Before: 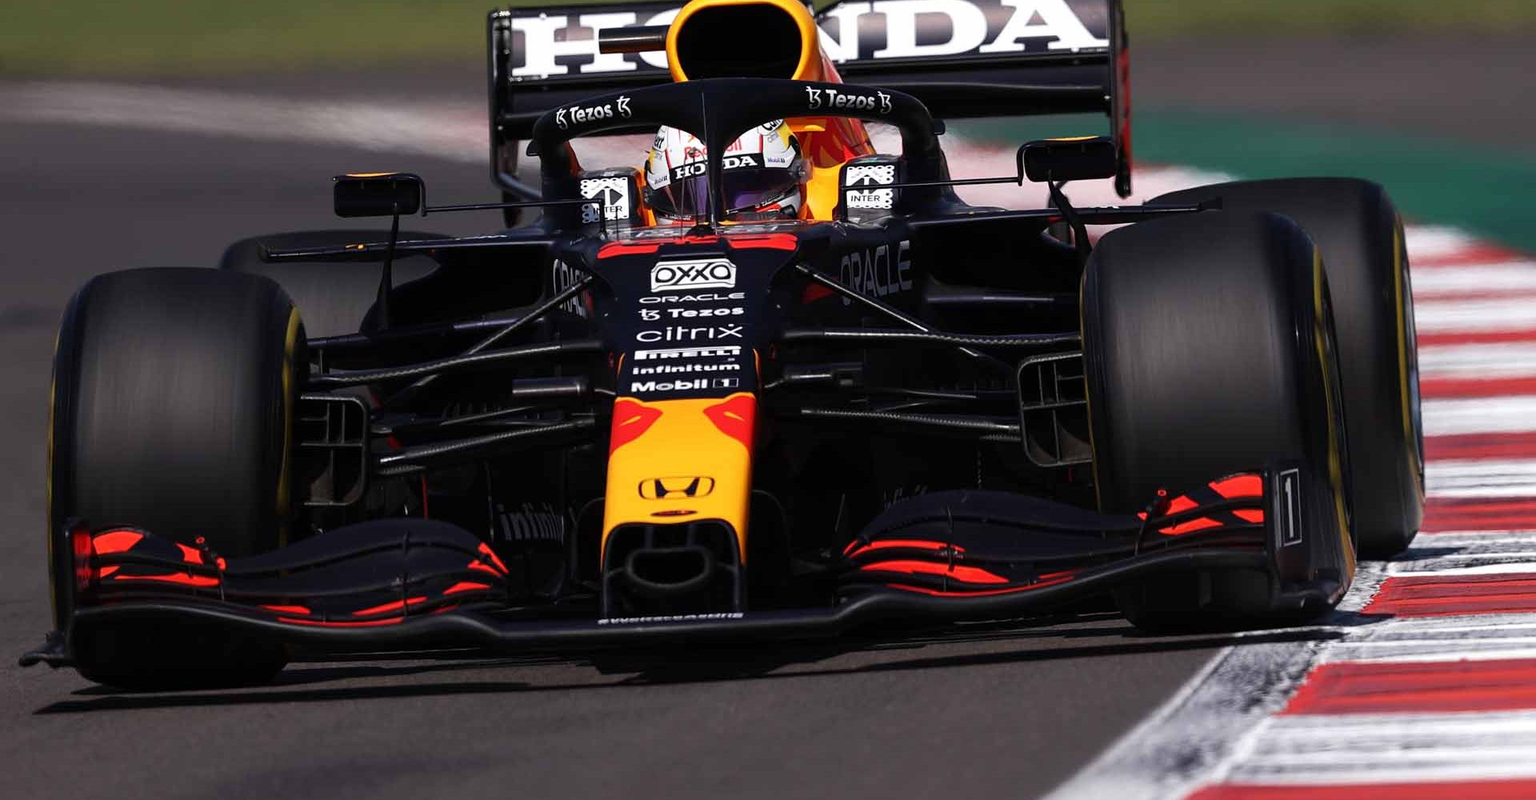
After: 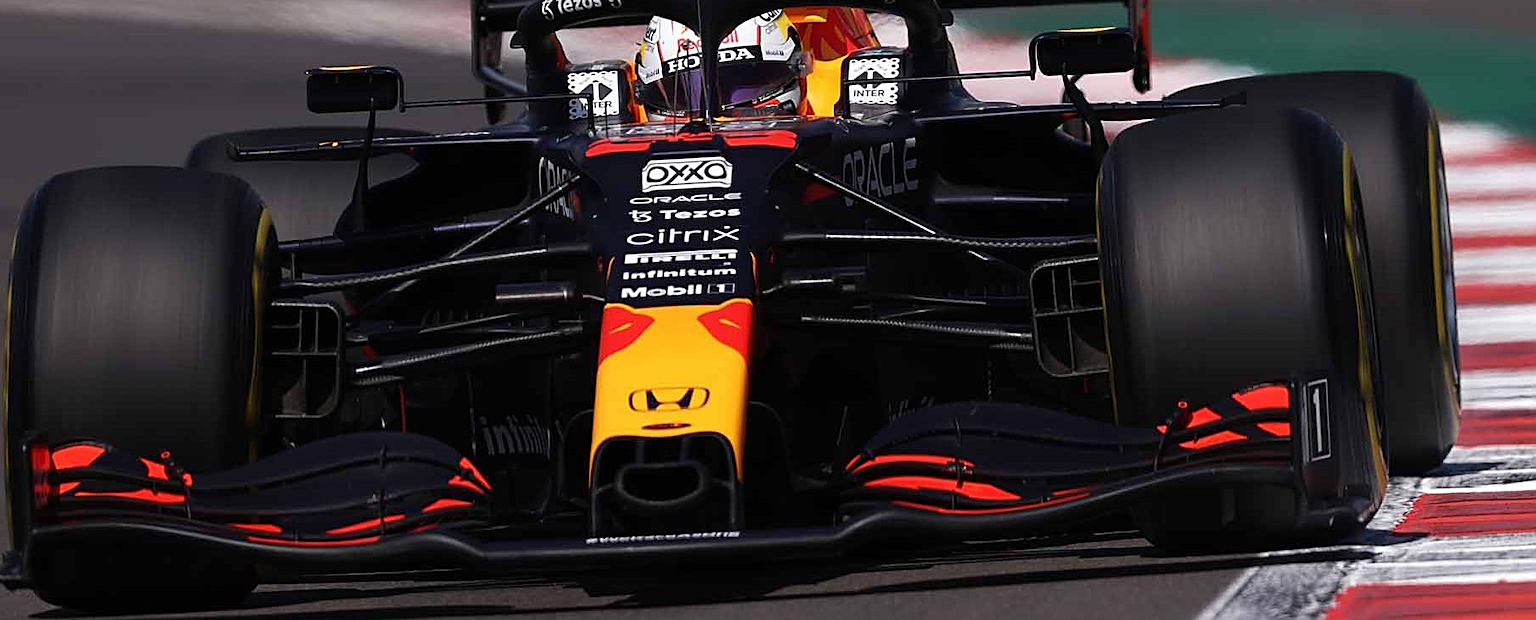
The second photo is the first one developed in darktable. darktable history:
crop and rotate: left 2.915%, top 13.891%, right 2.519%, bottom 12.774%
sharpen: on, module defaults
